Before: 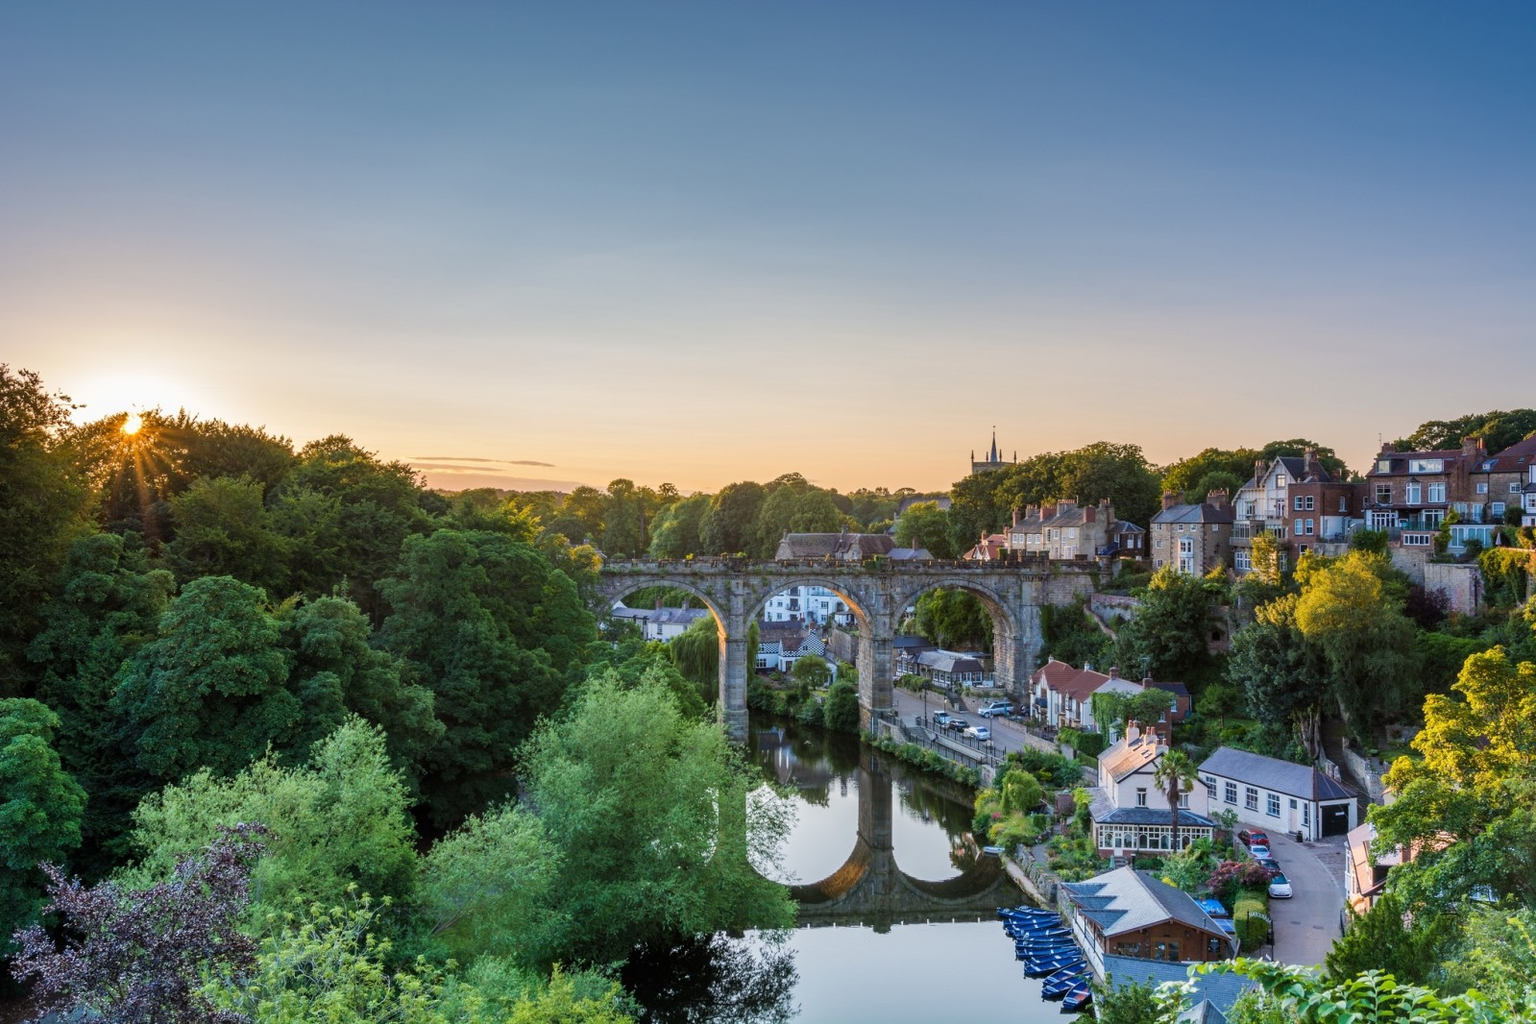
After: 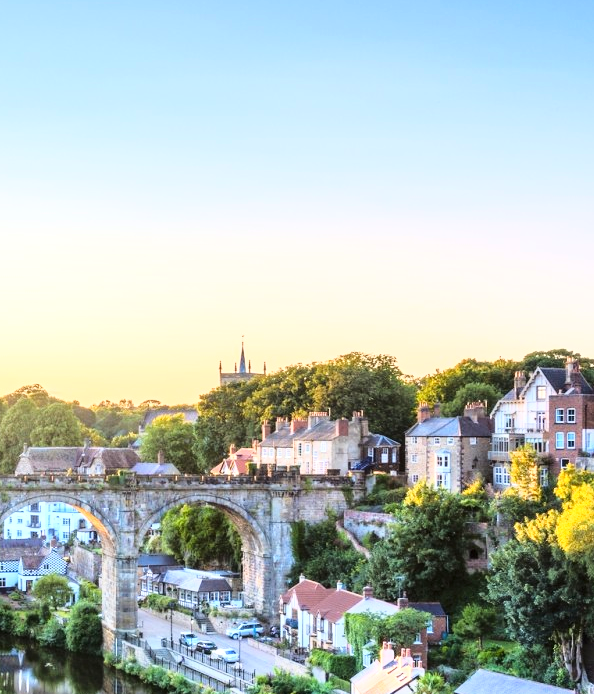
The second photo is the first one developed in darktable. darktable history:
crop and rotate: left 49.625%, top 10.143%, right 13.221%, bottom 24.741%
exposure: exposure 0.778 EV, compensate highlight preservation false
base curve: curves: ch0 [(0, 0) (0.028, 0.03) (0.121, 0.232) (0.46, 0.748) (0.859, 0.968) (1, 1)]
